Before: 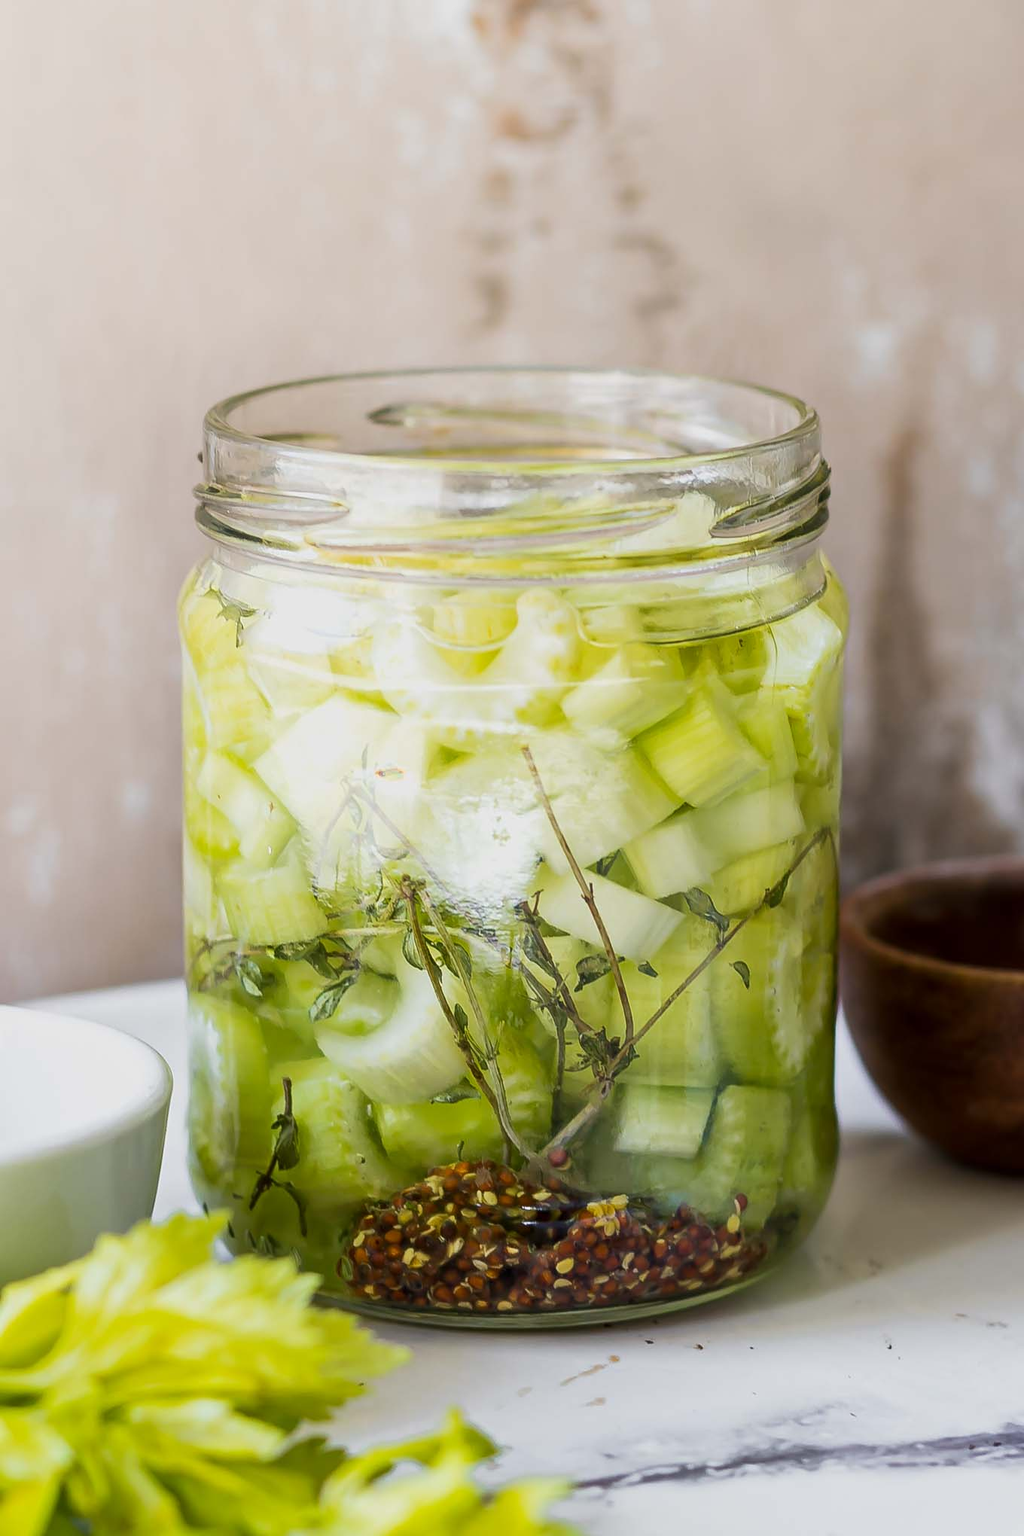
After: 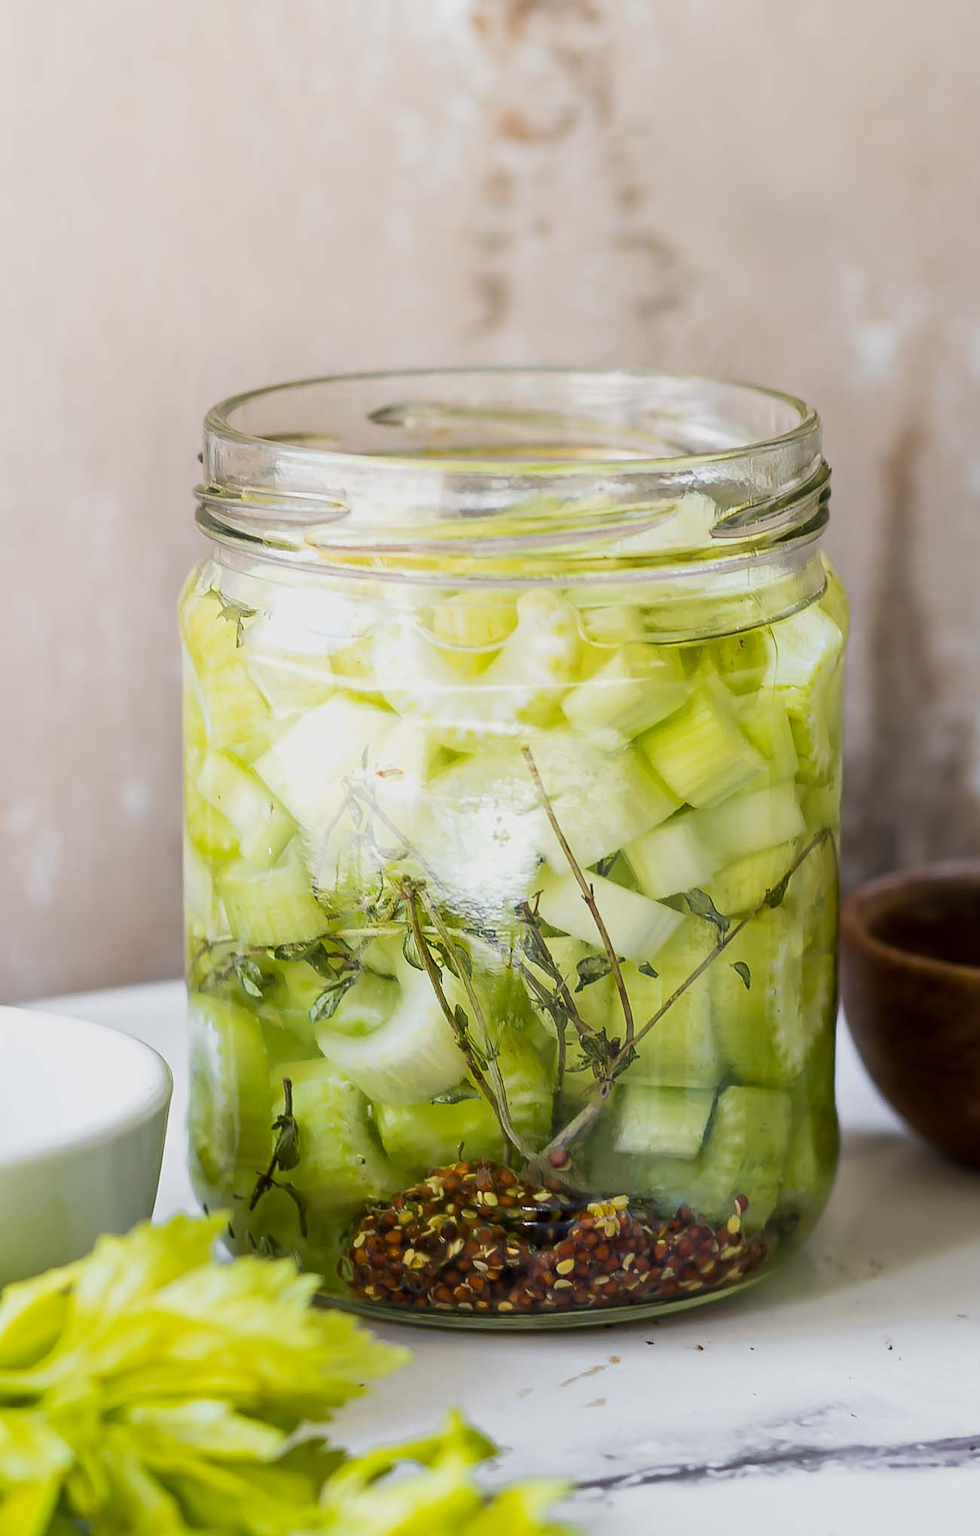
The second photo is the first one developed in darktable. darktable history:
crop: right 4.22%, bottom 0.046%
